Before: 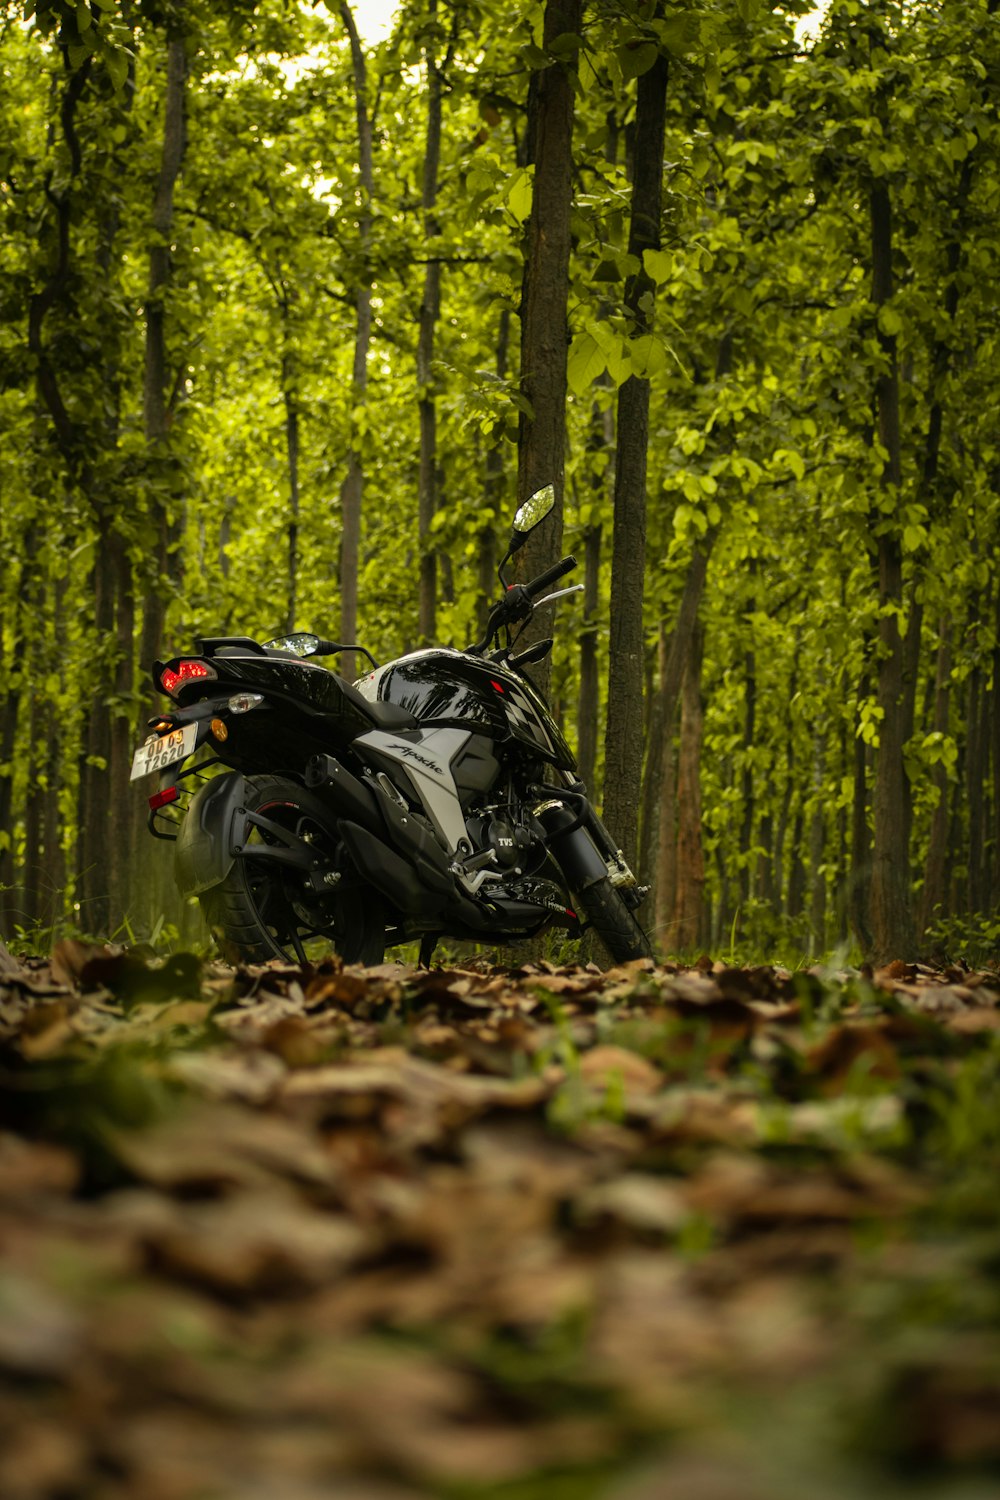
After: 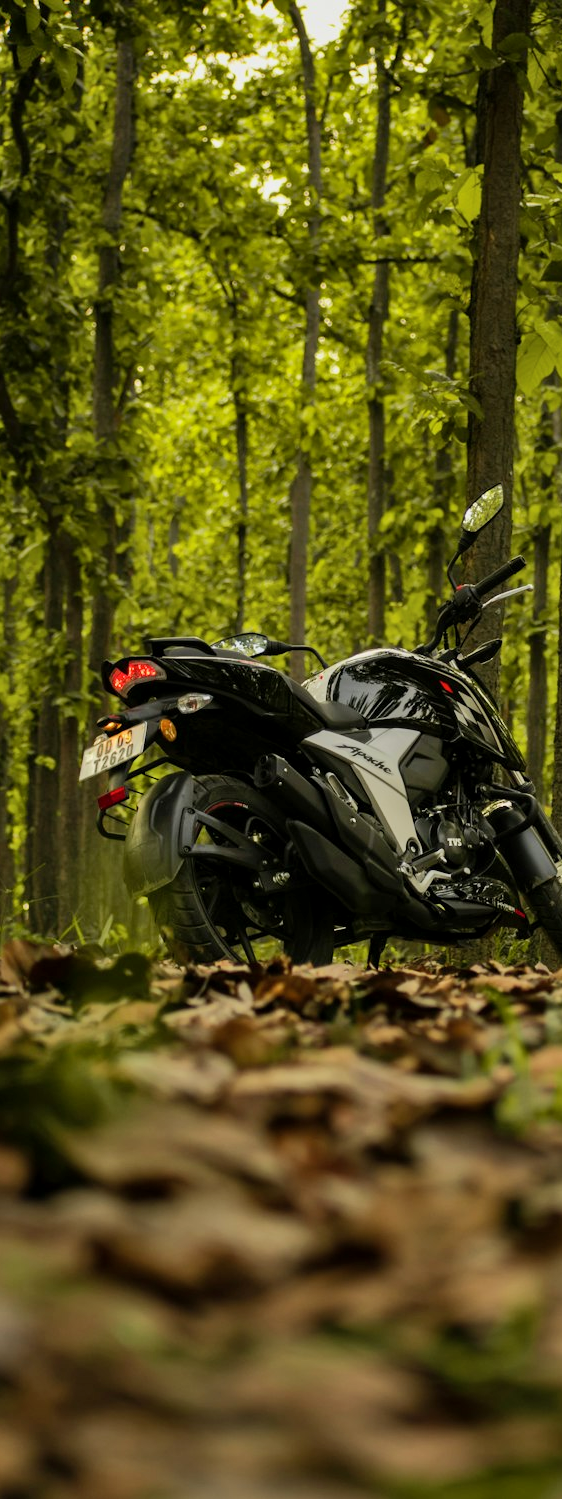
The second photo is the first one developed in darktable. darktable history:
shadows and highlights: shadows 49, highlights -41, soften with gaussian
crop: left 5.114%, right 38.589%
exposure: black level correction 0.001, exposure -0.2 EV, compensate highlight preservation false
white balance: emerald 1
